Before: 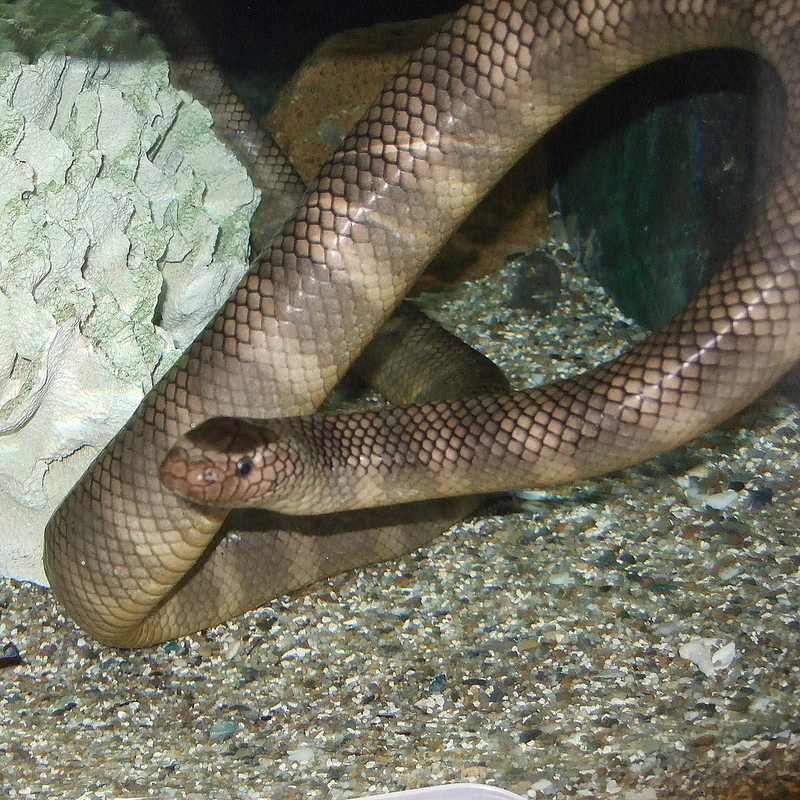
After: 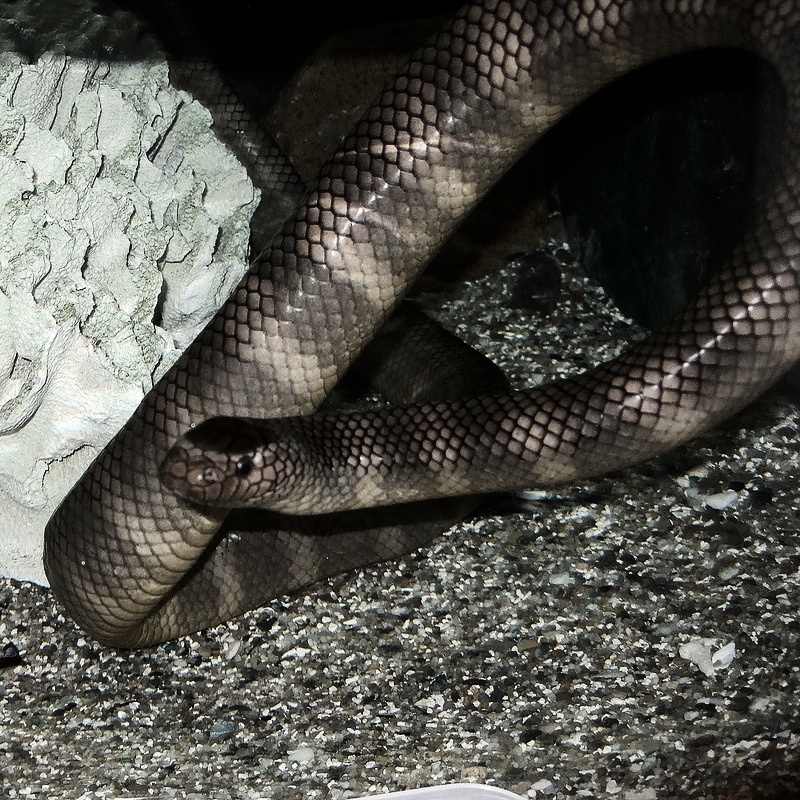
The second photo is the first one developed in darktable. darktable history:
contrast brightness saturation: contrast 0.247, saturation -0.314
levels: levels [0, 0.618, 1]
